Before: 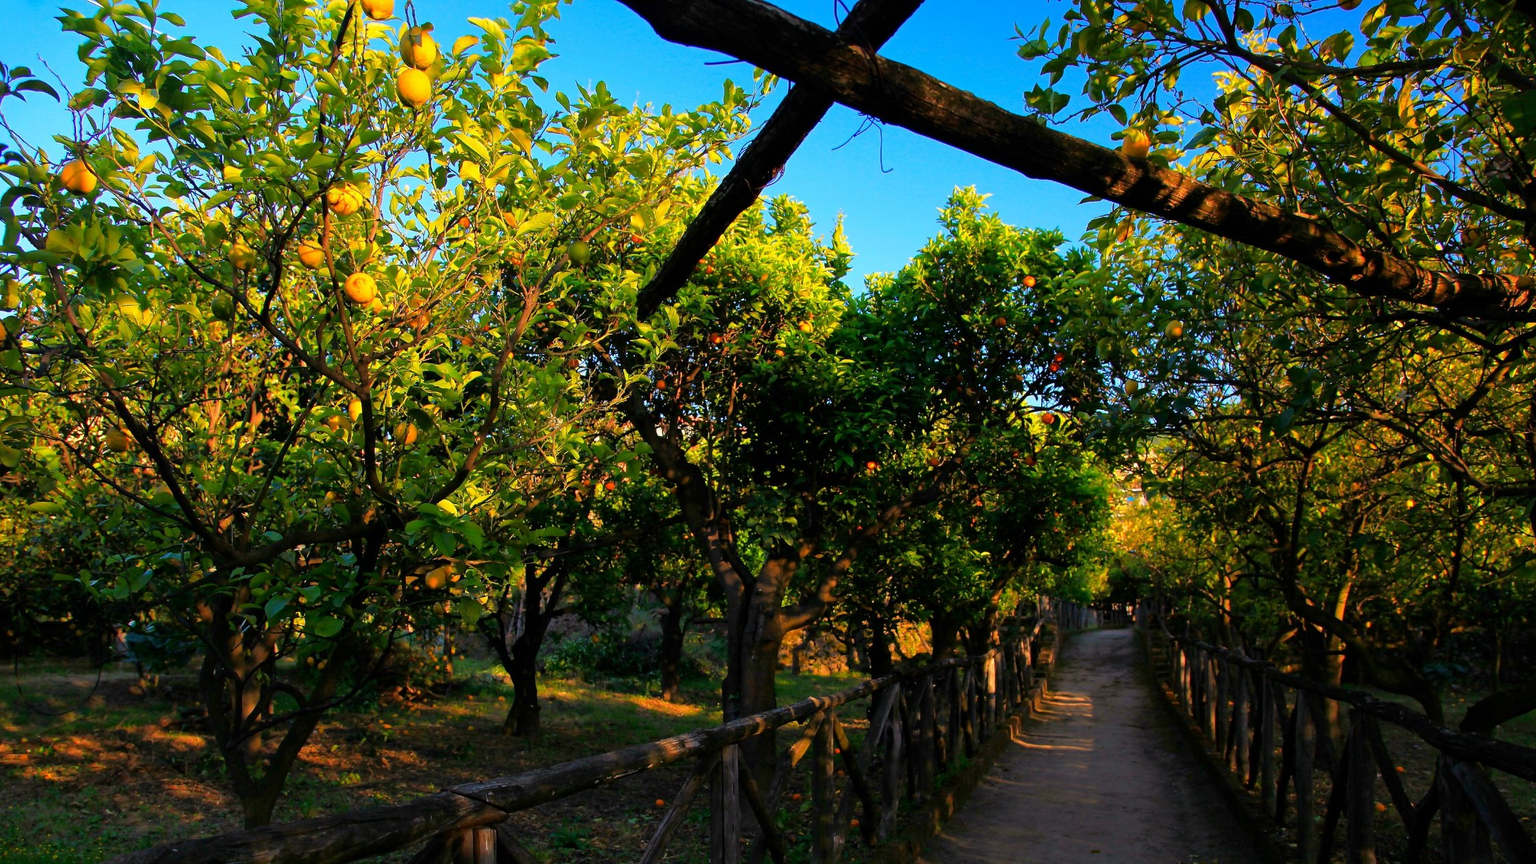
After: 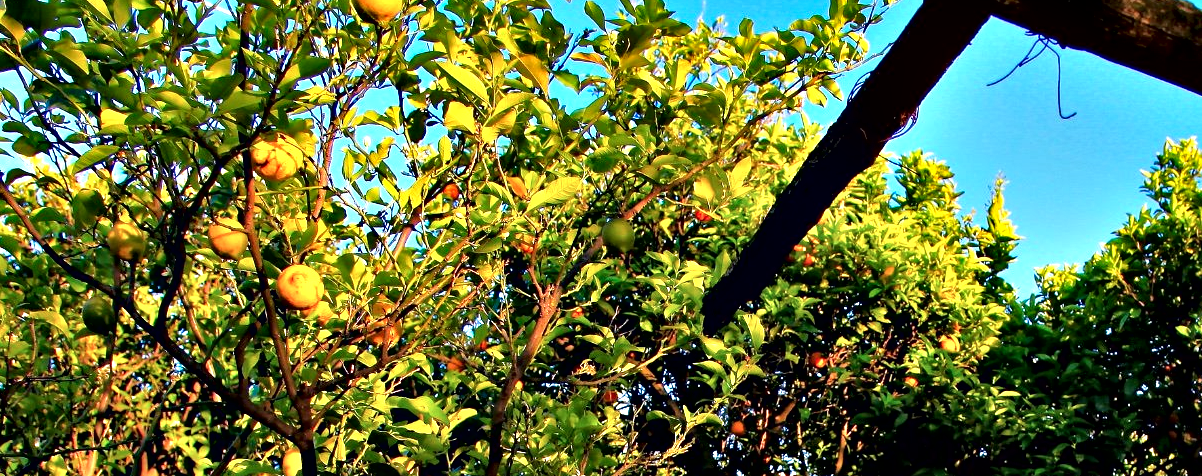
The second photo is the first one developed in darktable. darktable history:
crop: left 10.121%, top 10.631%, right 36.218%, bottom 51.526%
tone equalizer: on, module defaults
contrast brightness saturation: saturation -0.05
contrast equalizer: octaves 7, y [[0.627 ×6], [0.563 ×6], [0 ×6], [0 ×6], [0 ×6]]
